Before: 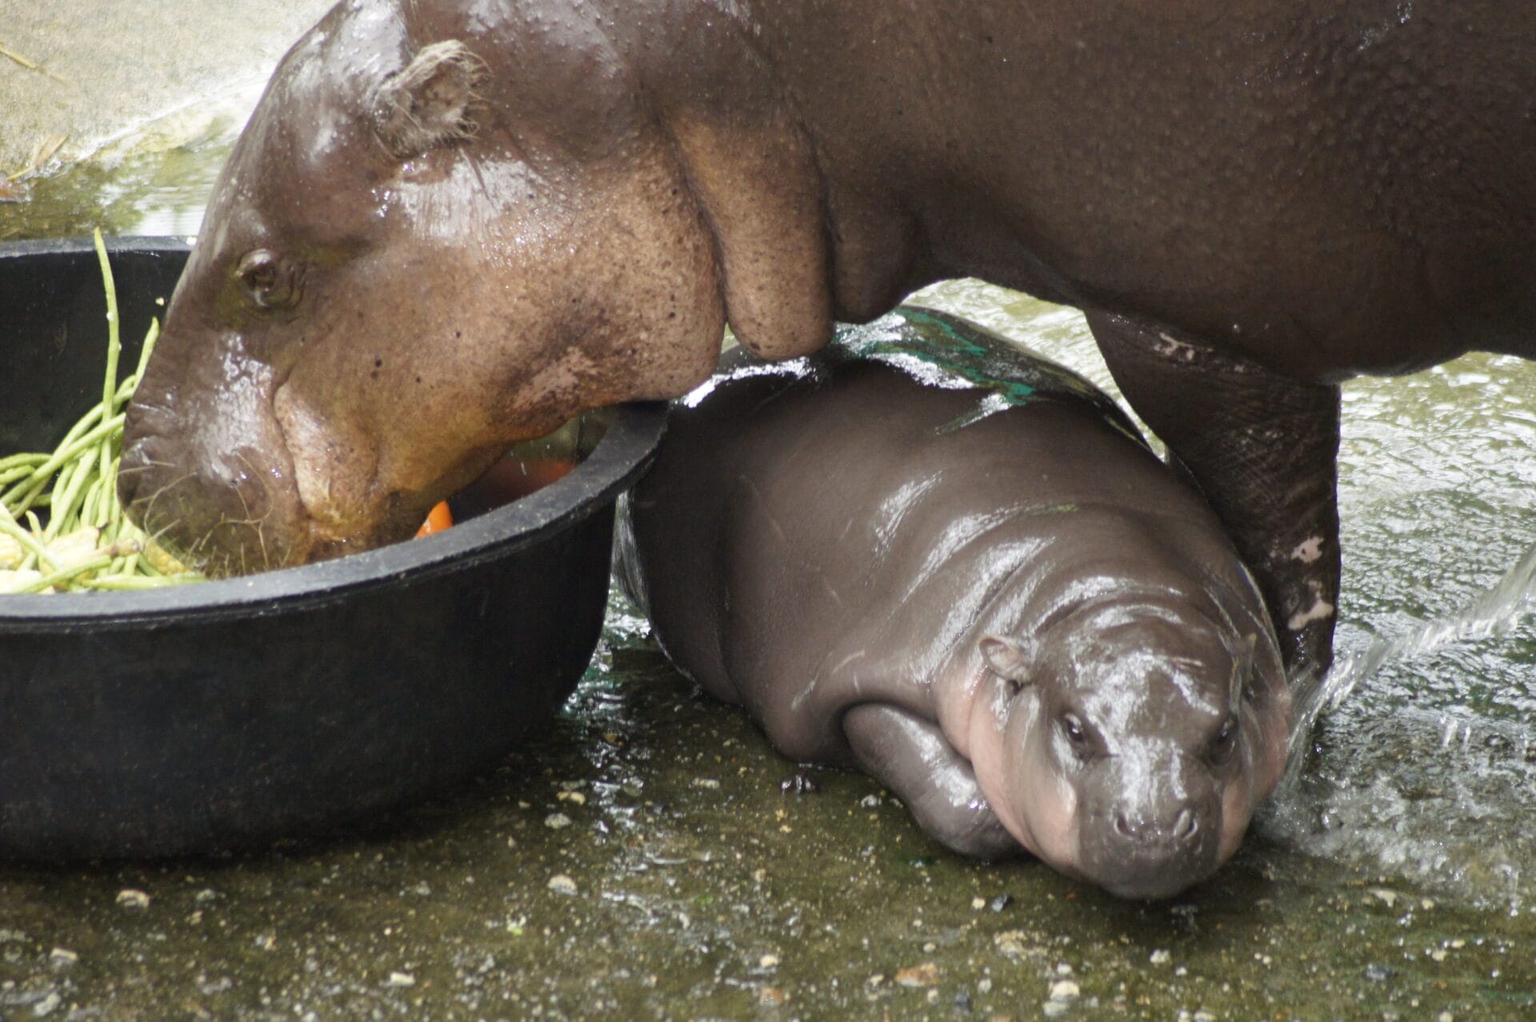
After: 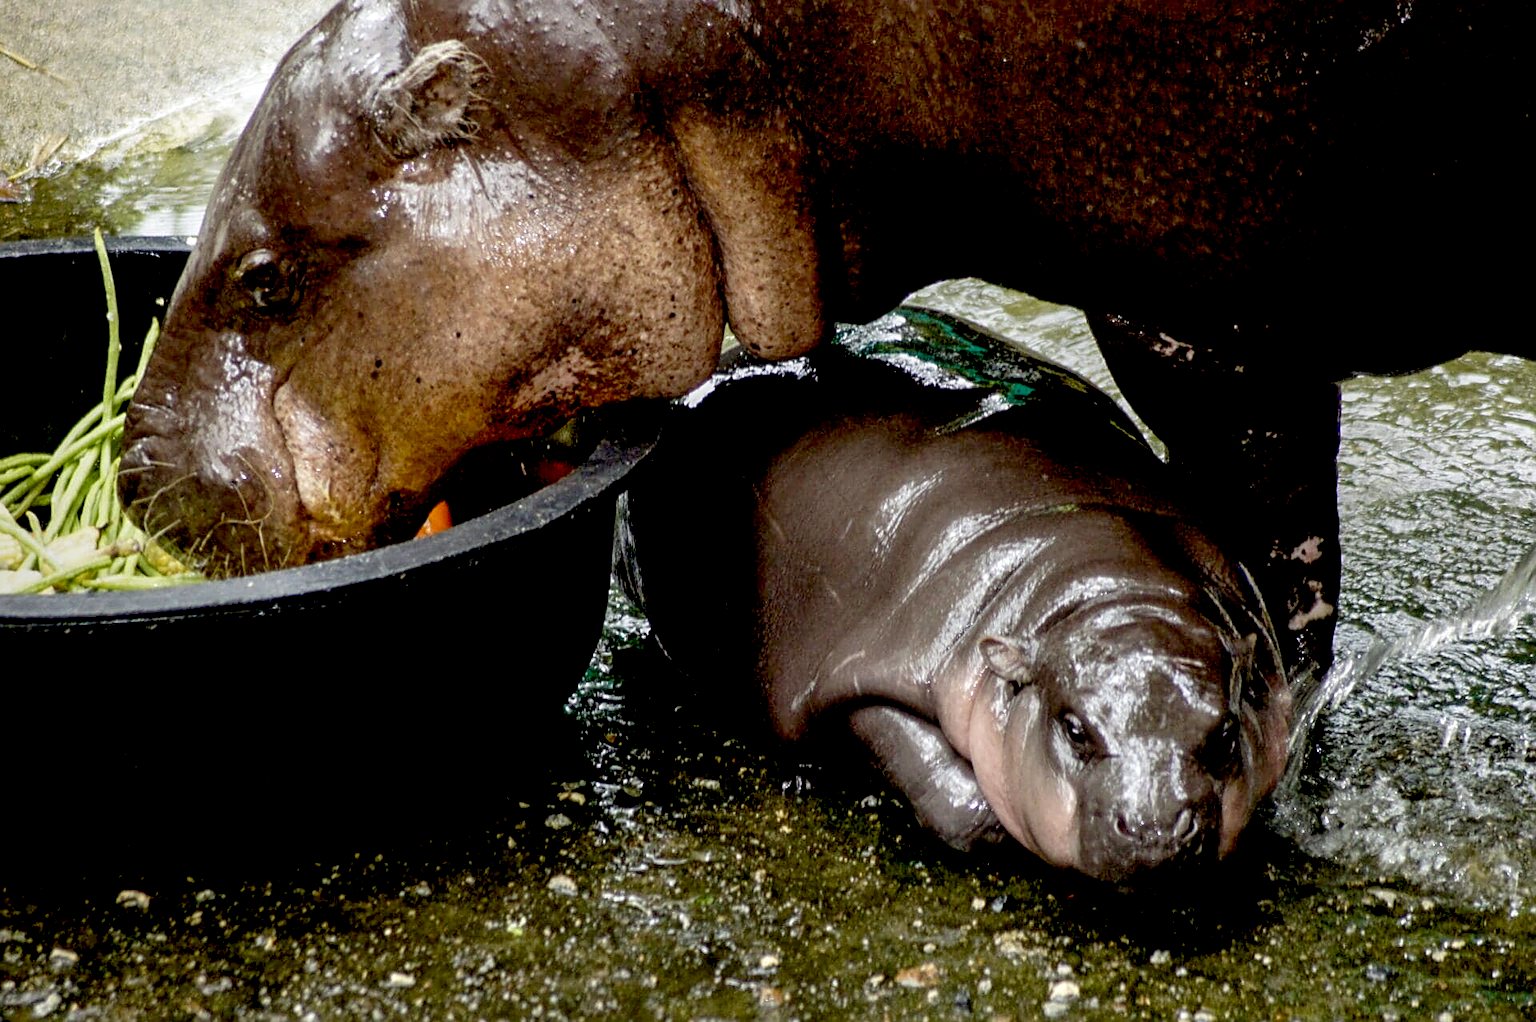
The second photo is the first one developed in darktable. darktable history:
local contrast: on, module defaults
contrast equalizer: octaves 7, y [[0.6 ×6], [0.55 ×6], [0 ×6], [0 ×6], [0 ×6]], mix 0.3
exposure: black level correction 0.056, compensate highlight preservation false
sharpen: on, module defaults
